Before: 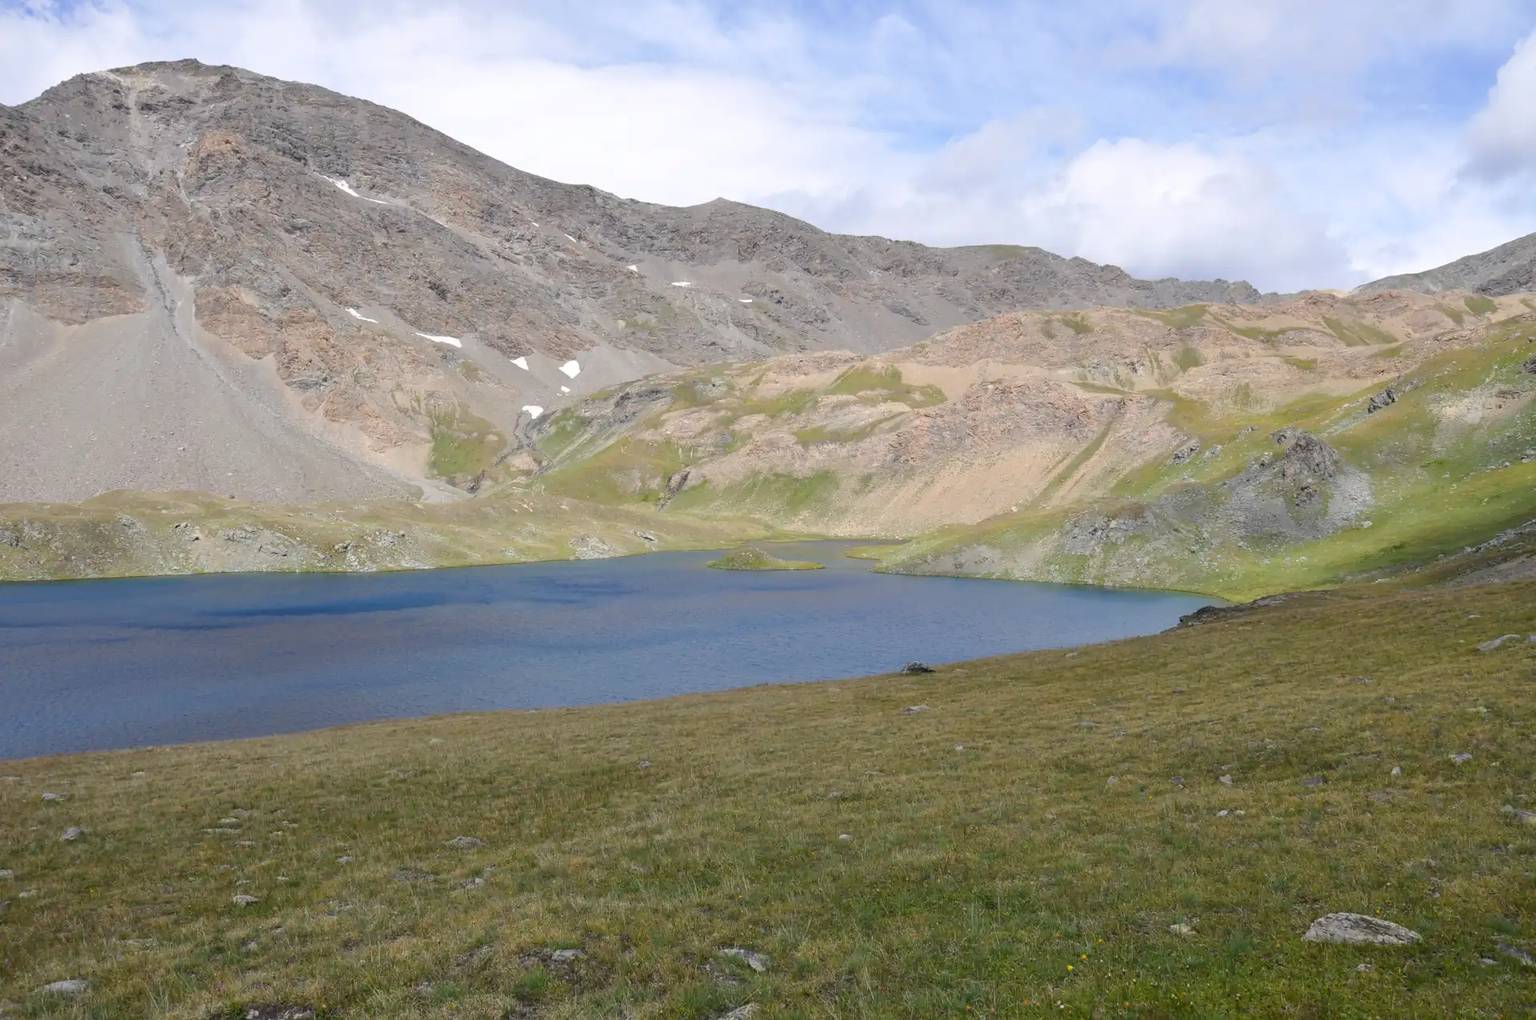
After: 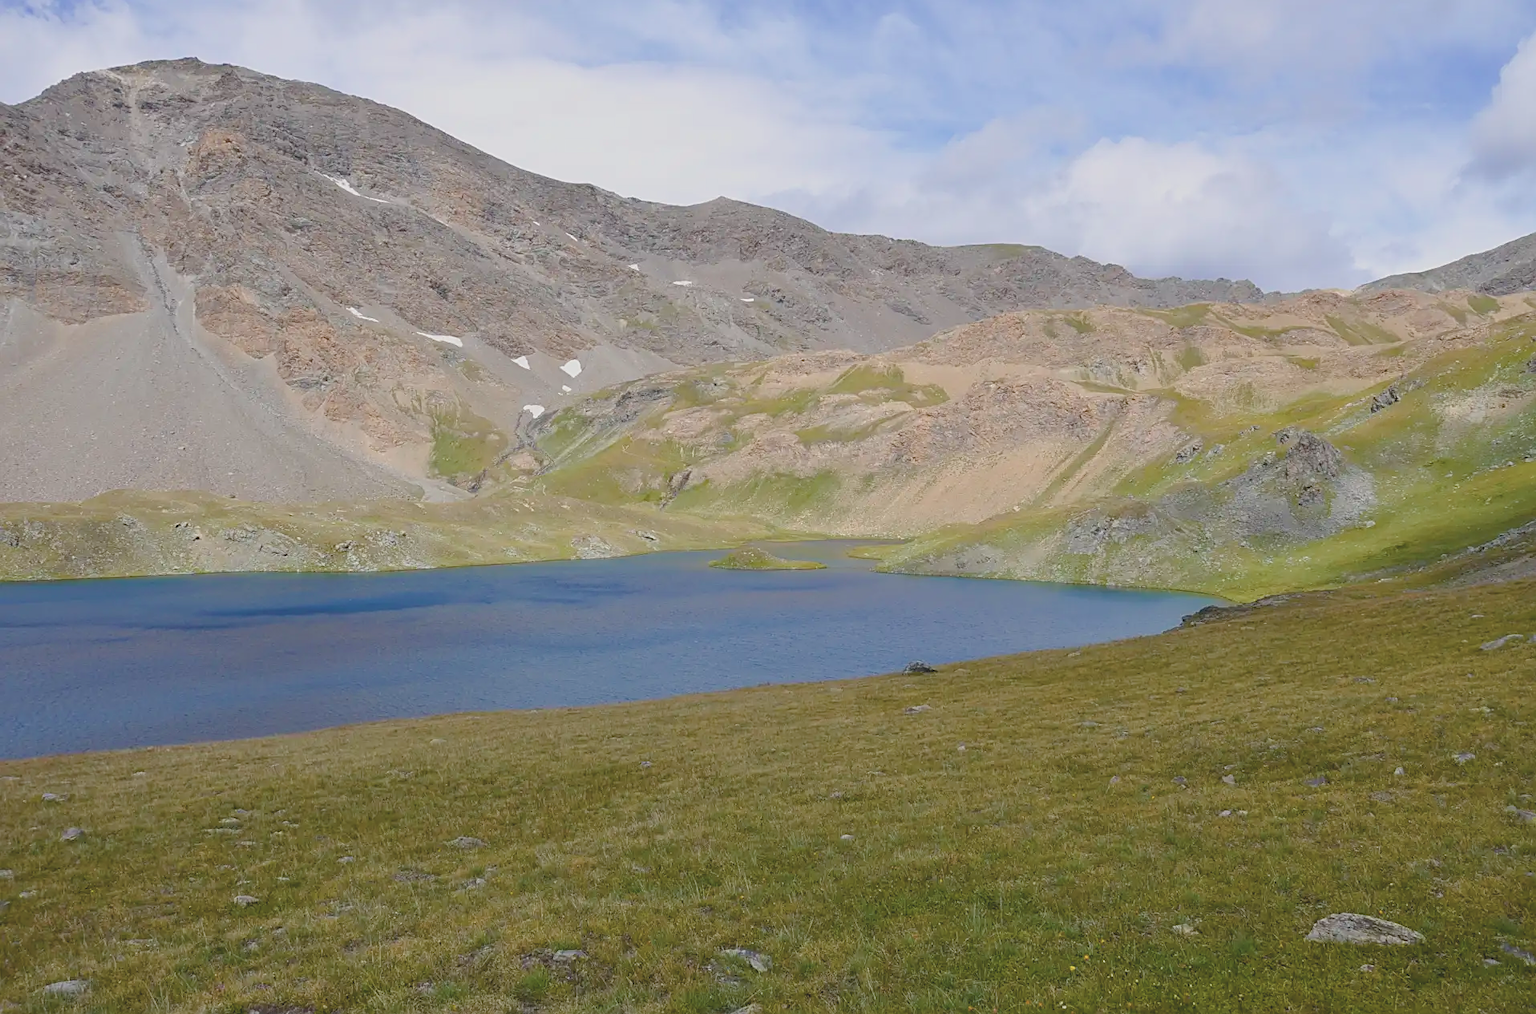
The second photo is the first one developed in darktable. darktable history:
sharpen: on, module defaults
crop: top 0.232%, bottom 0.166%
color balance rgb: shadows lift › luminance 0.827%, shadows lift › chroma 0.171%, shadows lift › hue 22.01°, linear chroma grading › global chroma 14.46%, perceptual saturation grading › global saturation 20%, perceptual saturation grading › highlights -14.326%, perceptual saturation grading › shadows 50.069%, global vibrance 20%
contrast brightness saturation: contrast -0.246, saturation -0.431
local contrast: mode bilateral grid, contrast 16, coarseness 36, detail 104%, midtone range 0.2
exposure: black level correction 0.001, compensate exposure bias true, compensate highlight preservation false
velvia: on, module defaults
